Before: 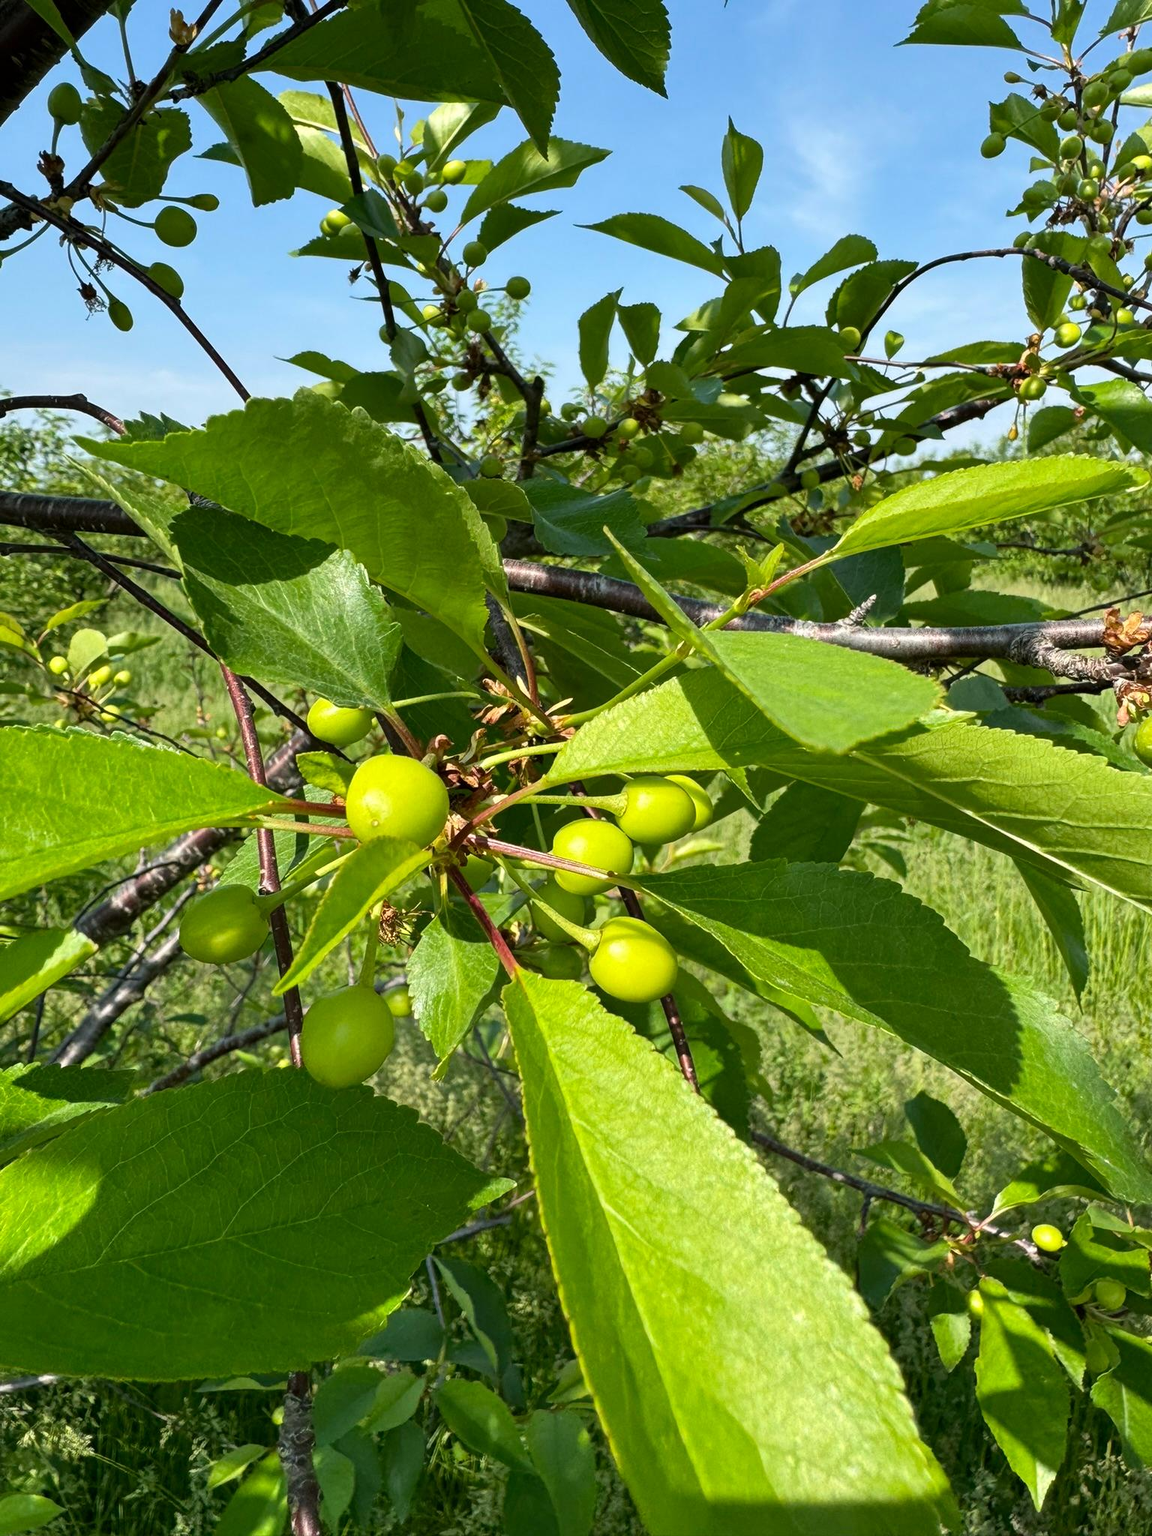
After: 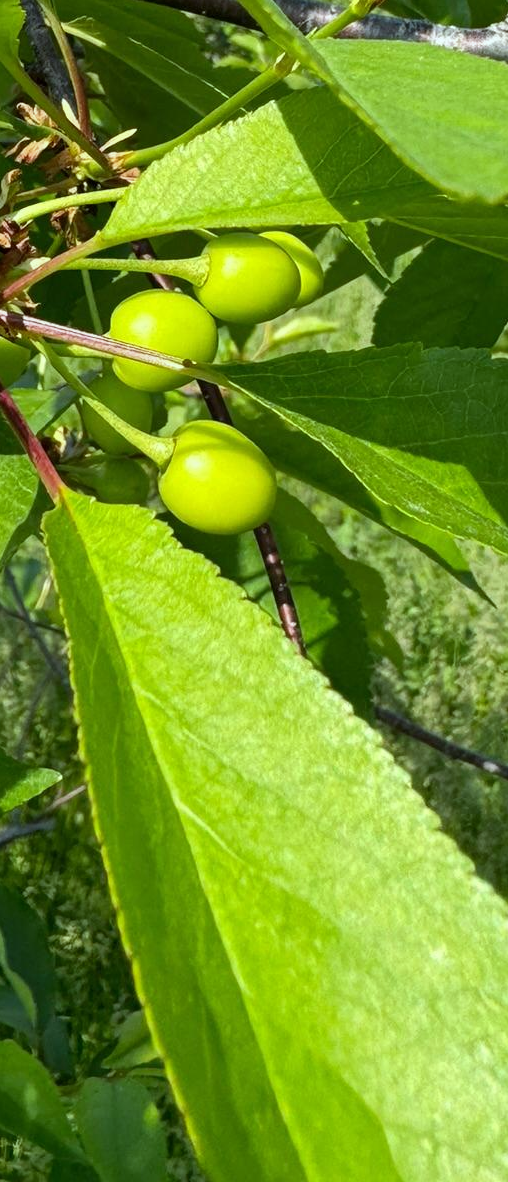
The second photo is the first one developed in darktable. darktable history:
white balance: red 0.925, blue 1.046
crop: left 40.878%, top 39.176%, right 25.993%, bottom 3.081%
